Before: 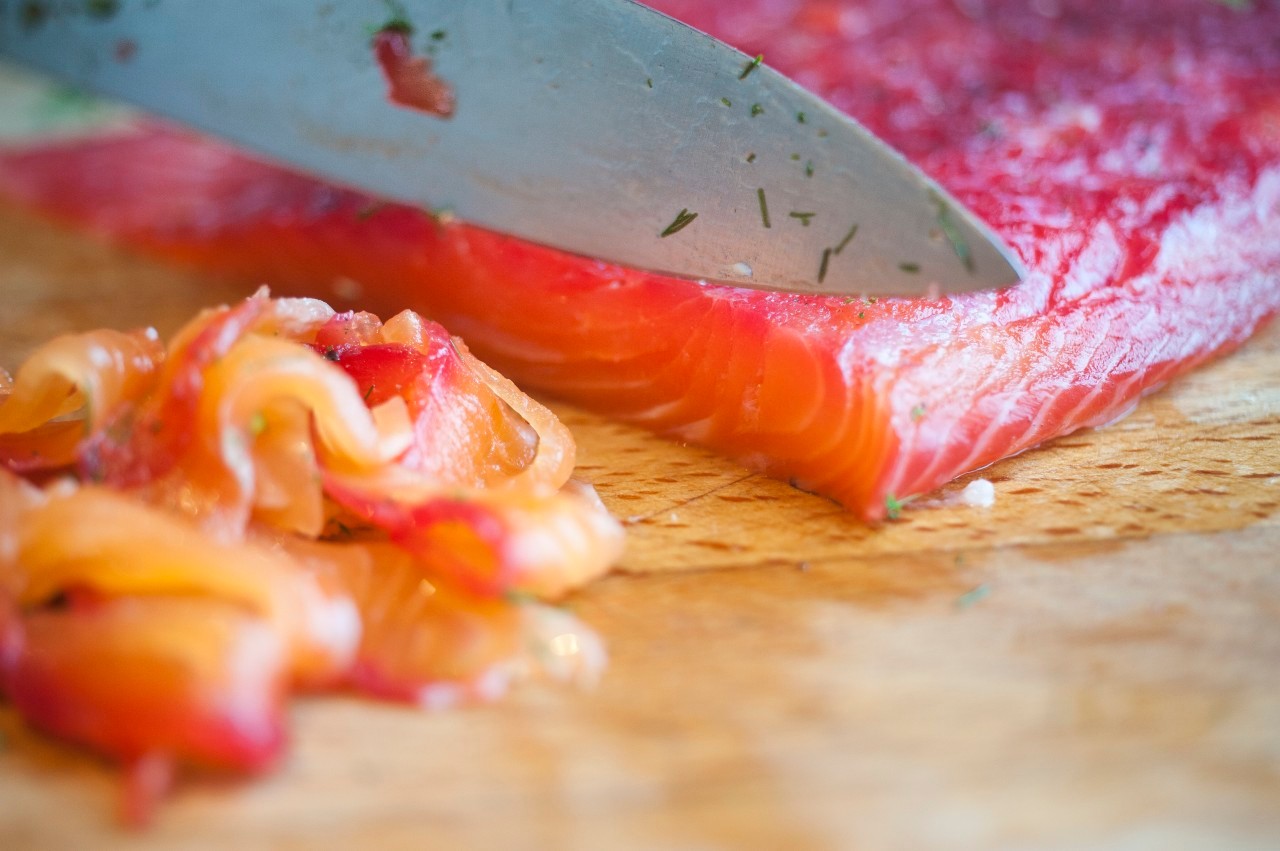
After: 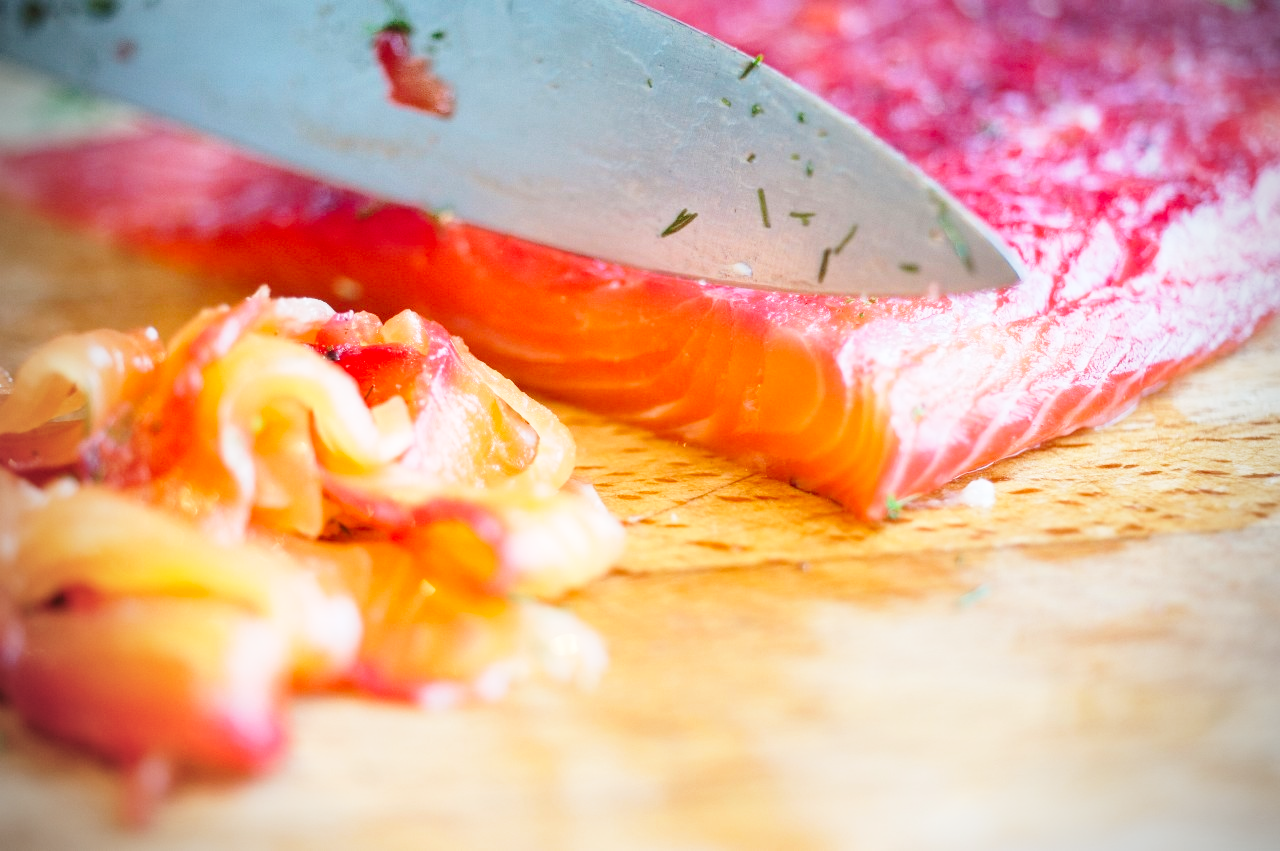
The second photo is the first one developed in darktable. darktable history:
vignetting: center (0.034, -0.097)
base curve: curves: ch0 [(0, 0) (0.028, 0.03) (0.121, 0.232) (0.46, 0.748) (0.859, 0.968) (1, 1)], preserve colors none
